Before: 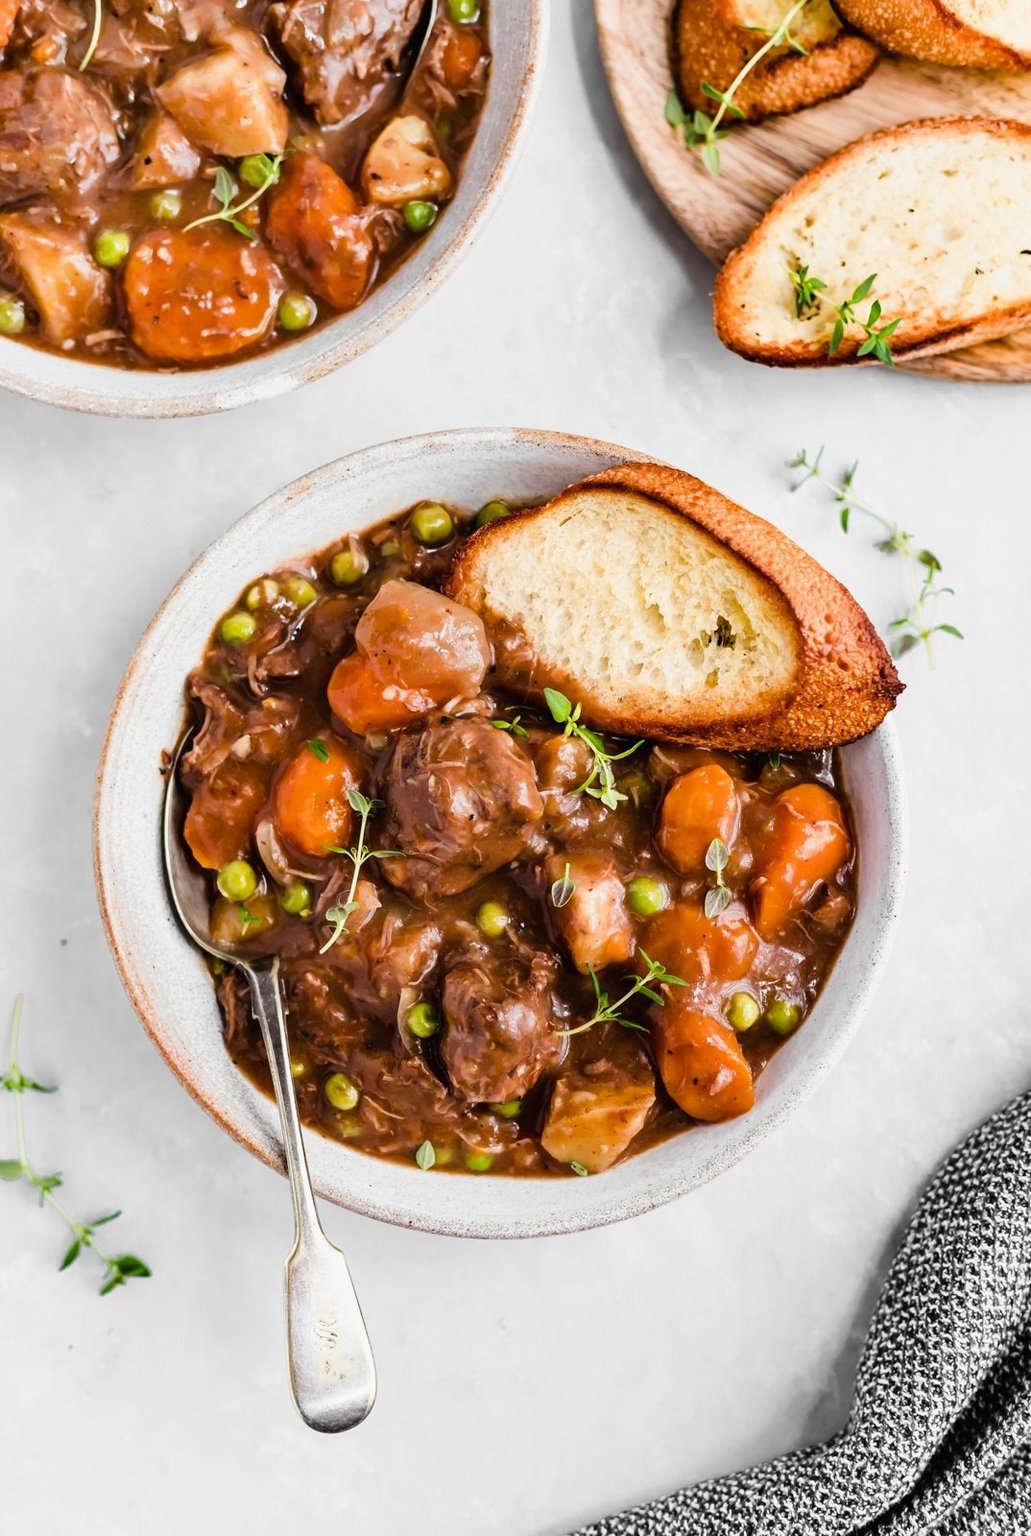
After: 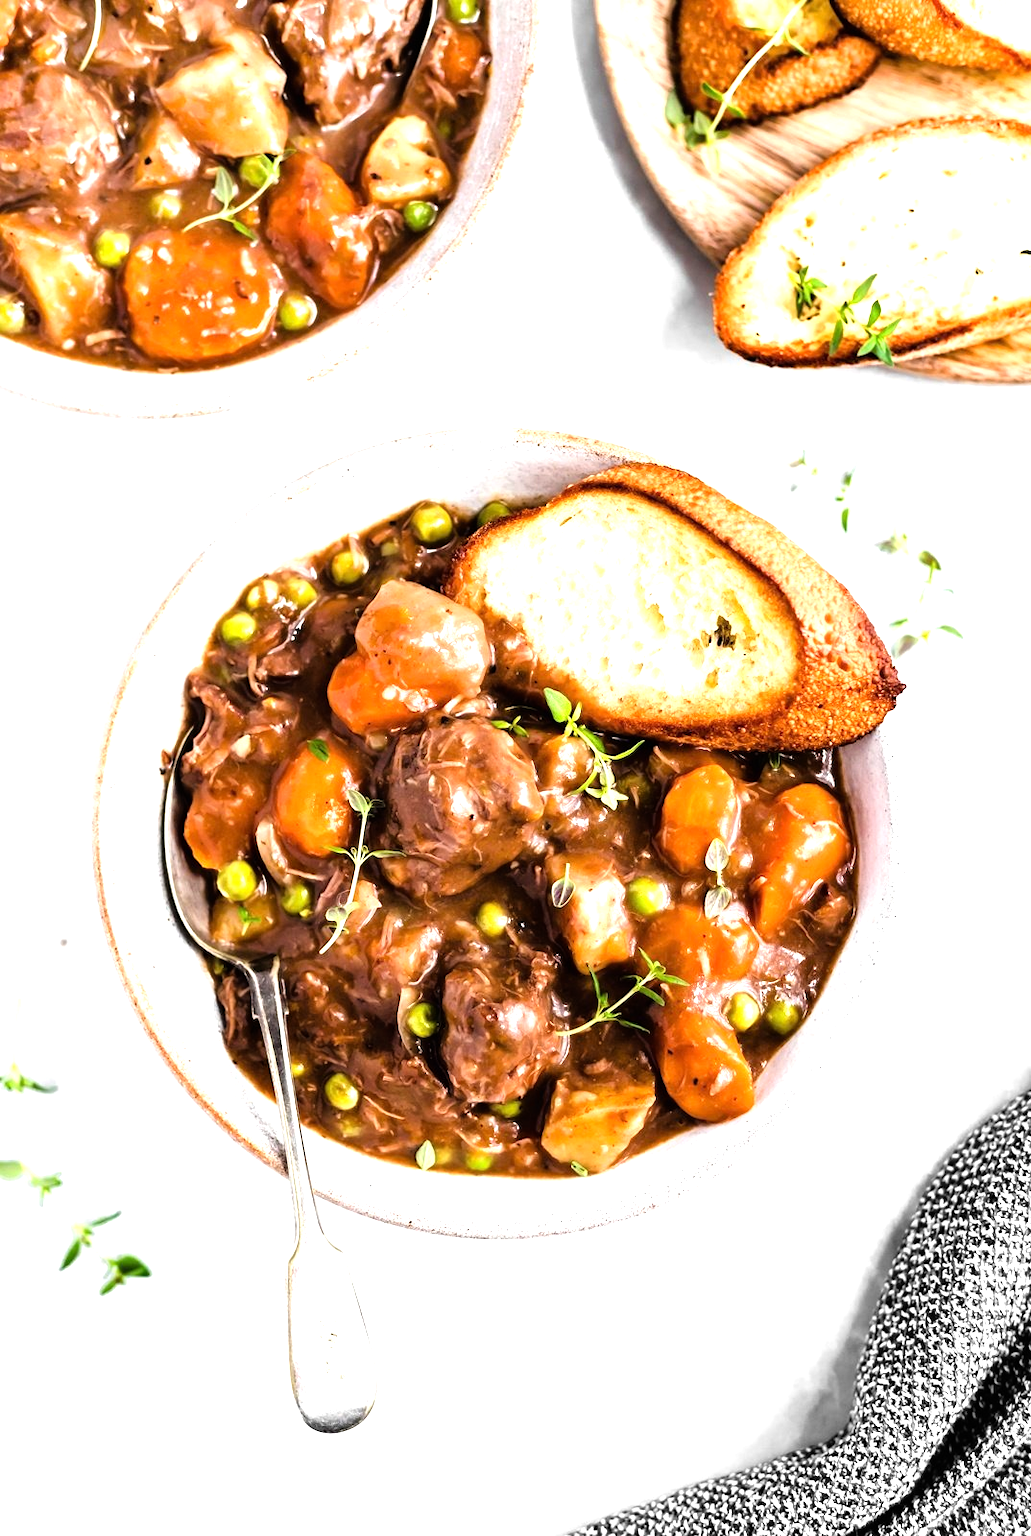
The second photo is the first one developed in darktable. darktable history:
tone equalizer: -8 EV -1.12 EV, -7 EV -0.993 EV, -6 EV -0.831 EV, -5 EV -0.556 EV, -3 EV 0.552 EV, -2 EV 0.886 EV, -1 EV 1.01 EV, +0 EV 1.08 EV
